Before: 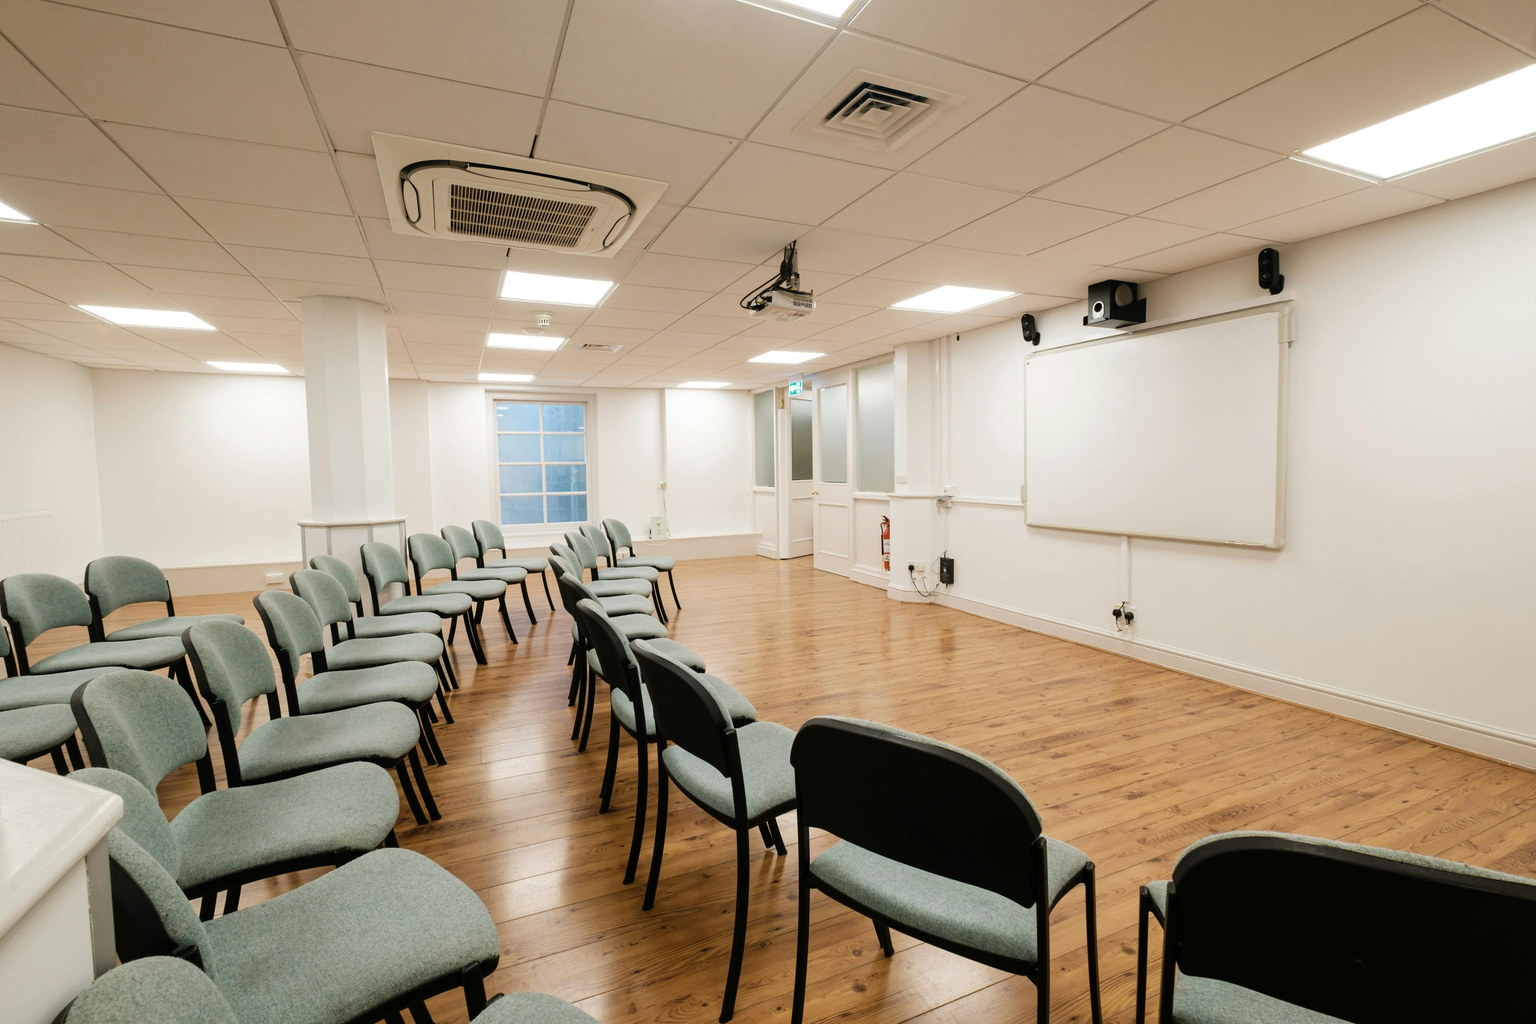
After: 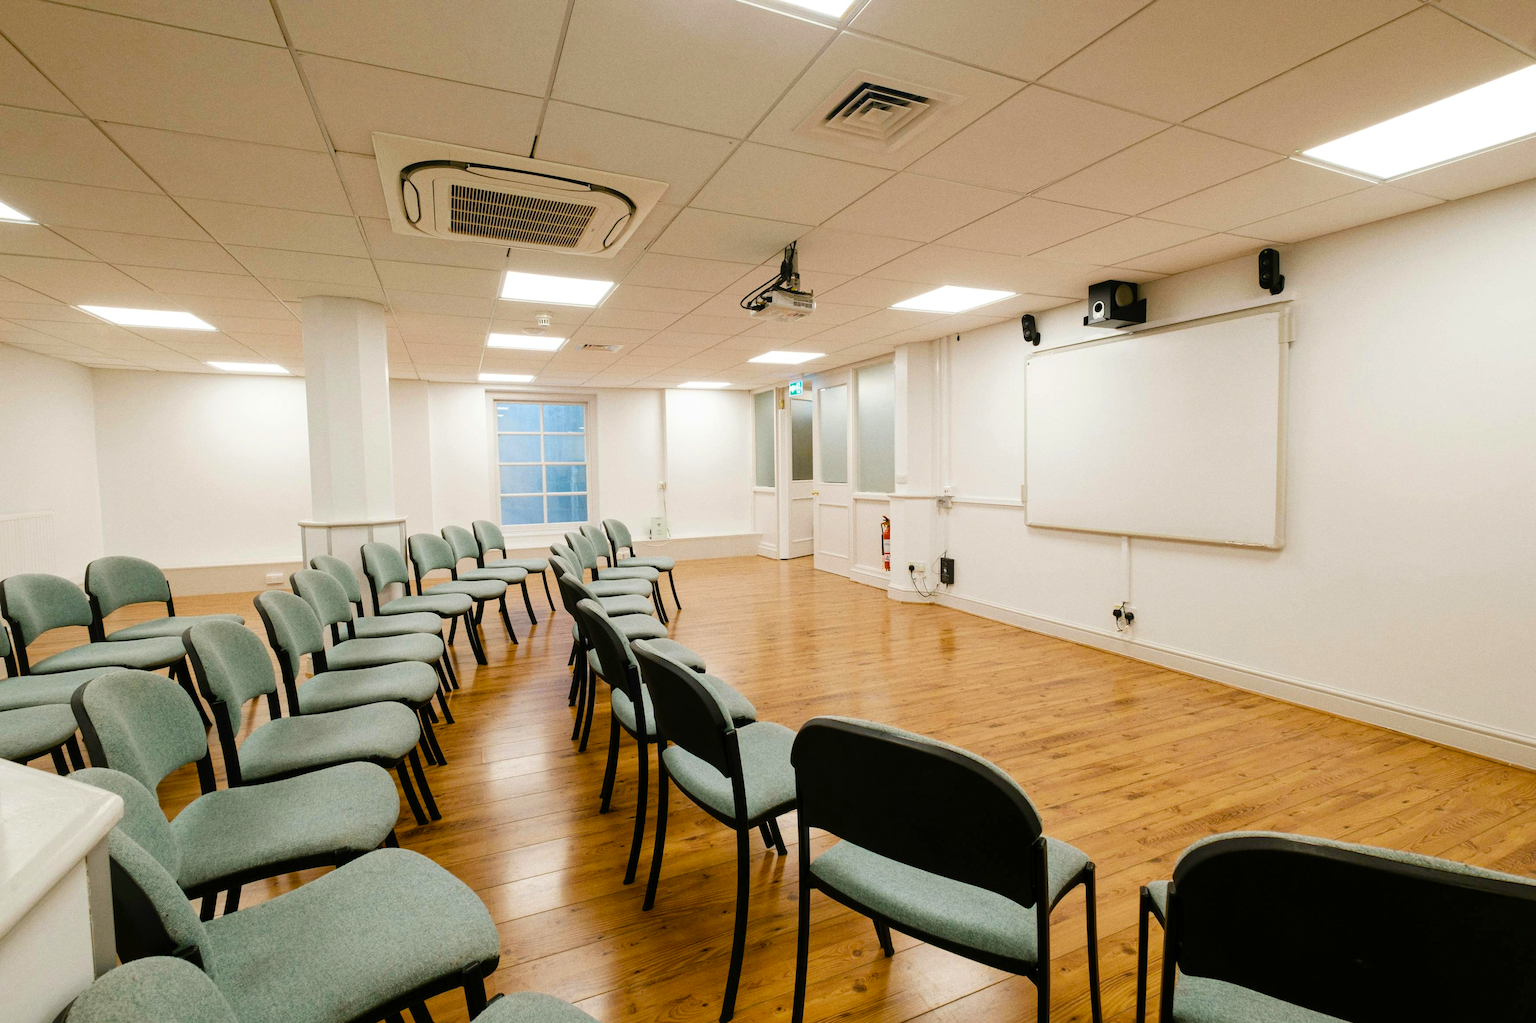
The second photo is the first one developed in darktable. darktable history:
color balance rgb: perceptual saturation grading › global saturation 20%, perceptual saturation grading › highlights 2.68%, perceptual saturation grading › shadows 50%
grain: coarseness 0.09 ISO
